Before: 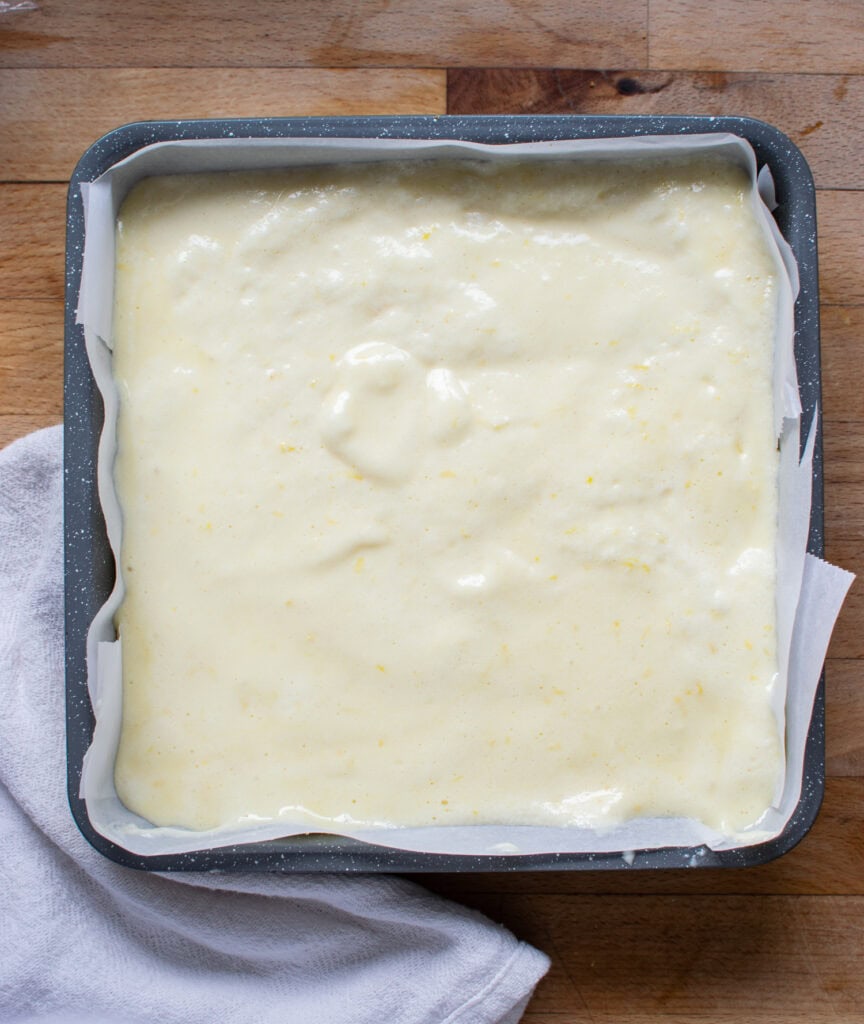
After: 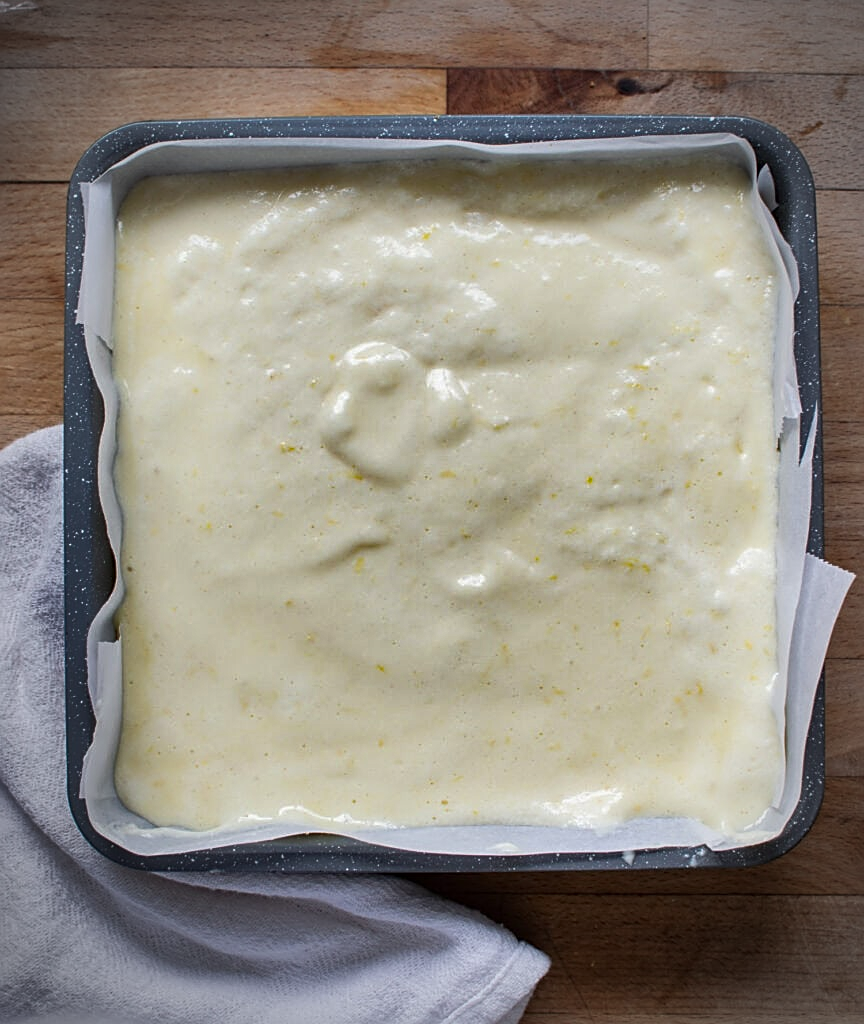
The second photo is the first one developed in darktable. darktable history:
shadows and highlights: radius 108.52, shadows 40.68, highlights -72.88, low approximation 0.01, soften with gaussian
vignetting: automatic ratio true
sharpen: on, module defaults
